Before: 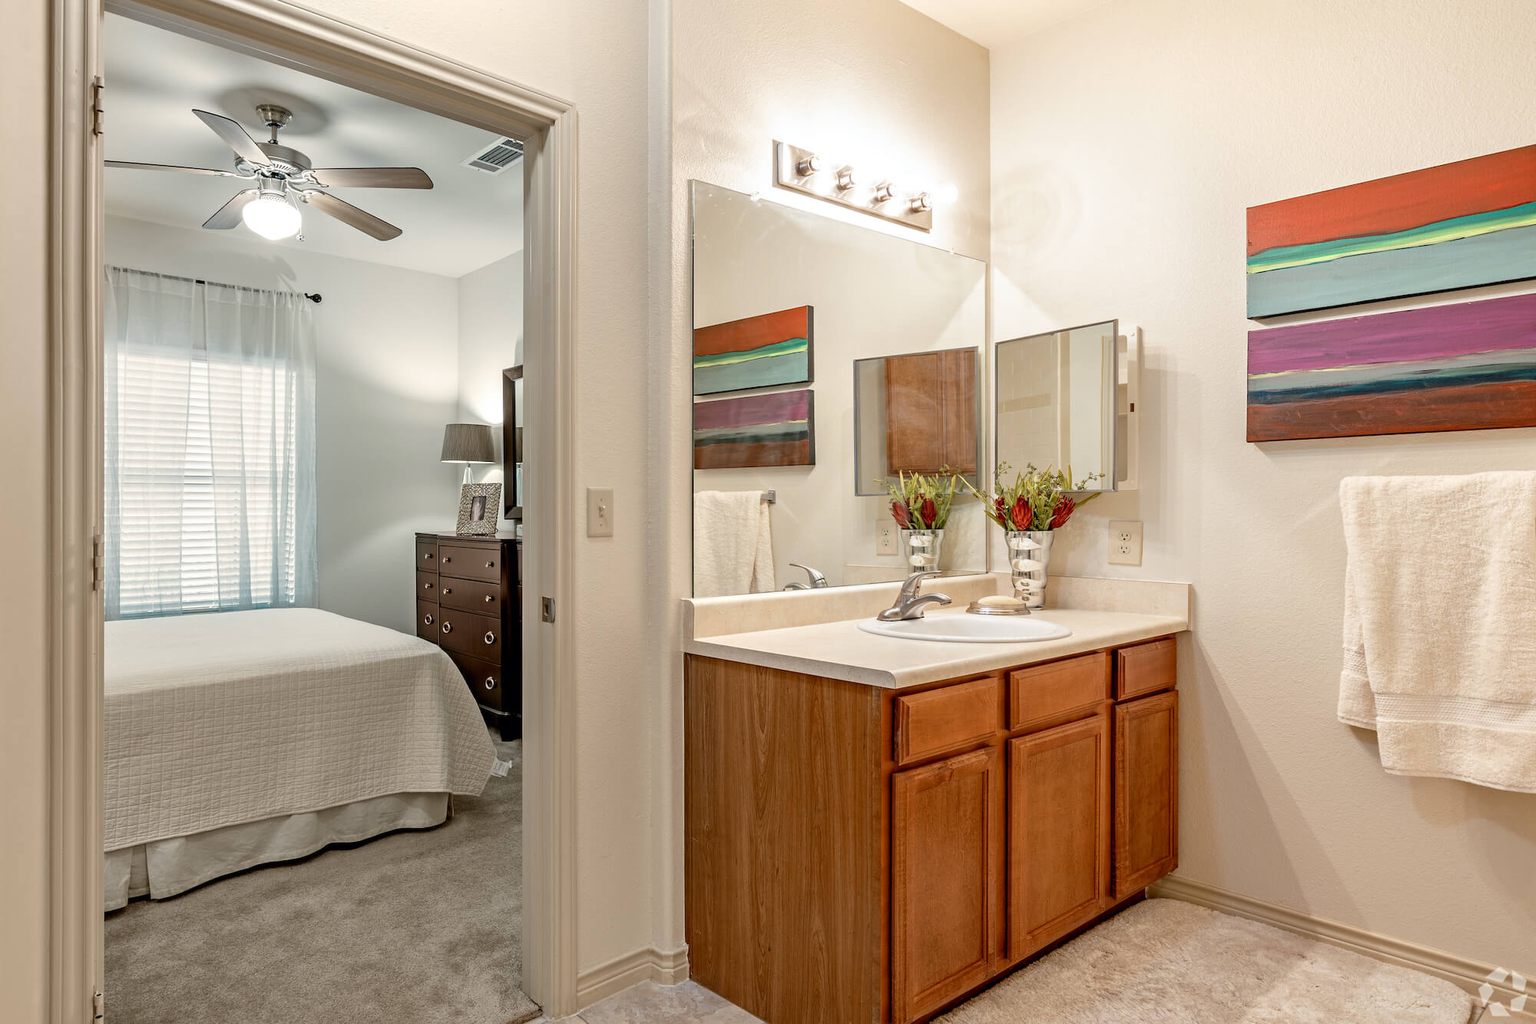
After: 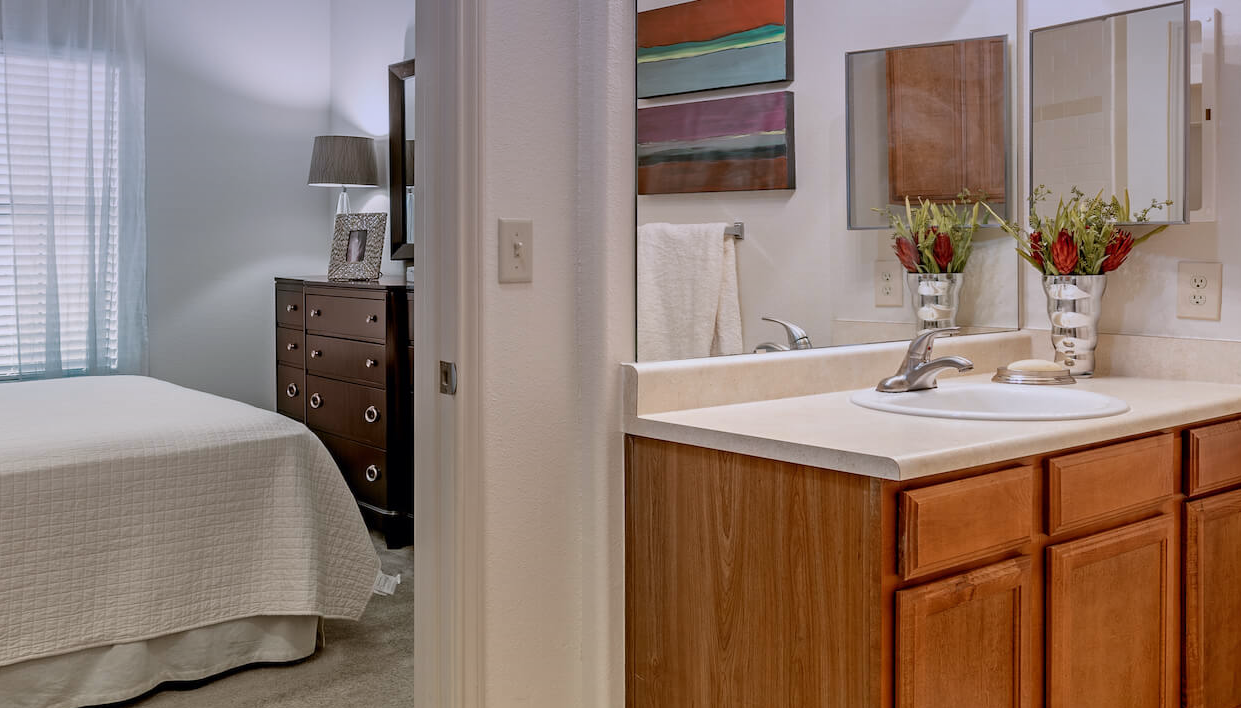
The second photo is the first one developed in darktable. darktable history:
crop: left 13.312%, top 31.28%, right 24.627%, bottom 15.582%
graduated density: hue 238.83°, saturation 50%
